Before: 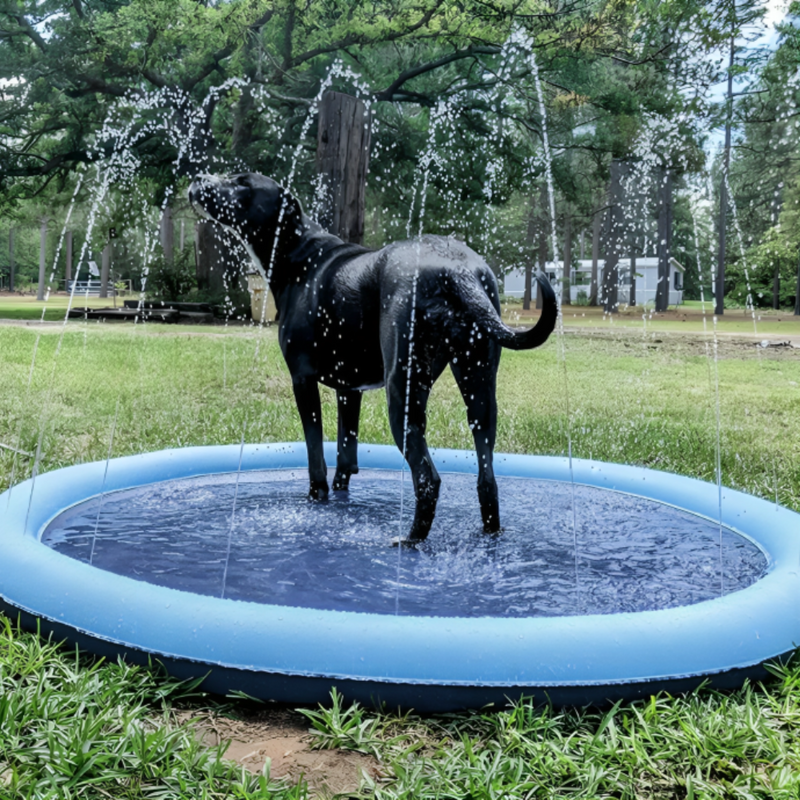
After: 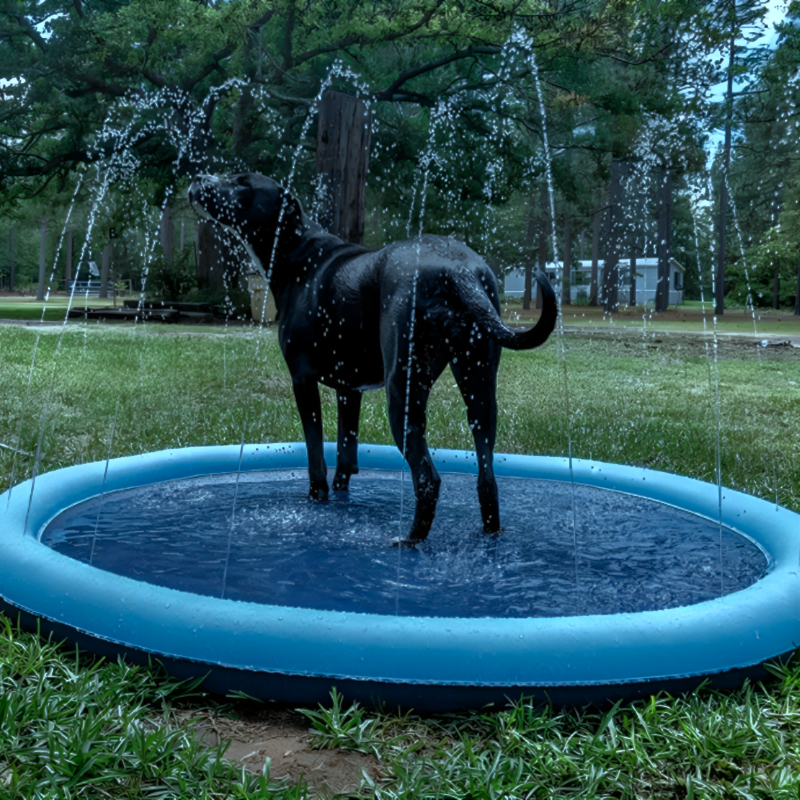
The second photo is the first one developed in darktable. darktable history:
base curve: curves: ch0 [(0, 0) (0.564, 0.291) (0.802, 0.731) (1, 1)]
contrast brightness saturation: contrast 0.08, saturation 0.2
color correction: highlights a* -10.69, highlights b* -19.19
